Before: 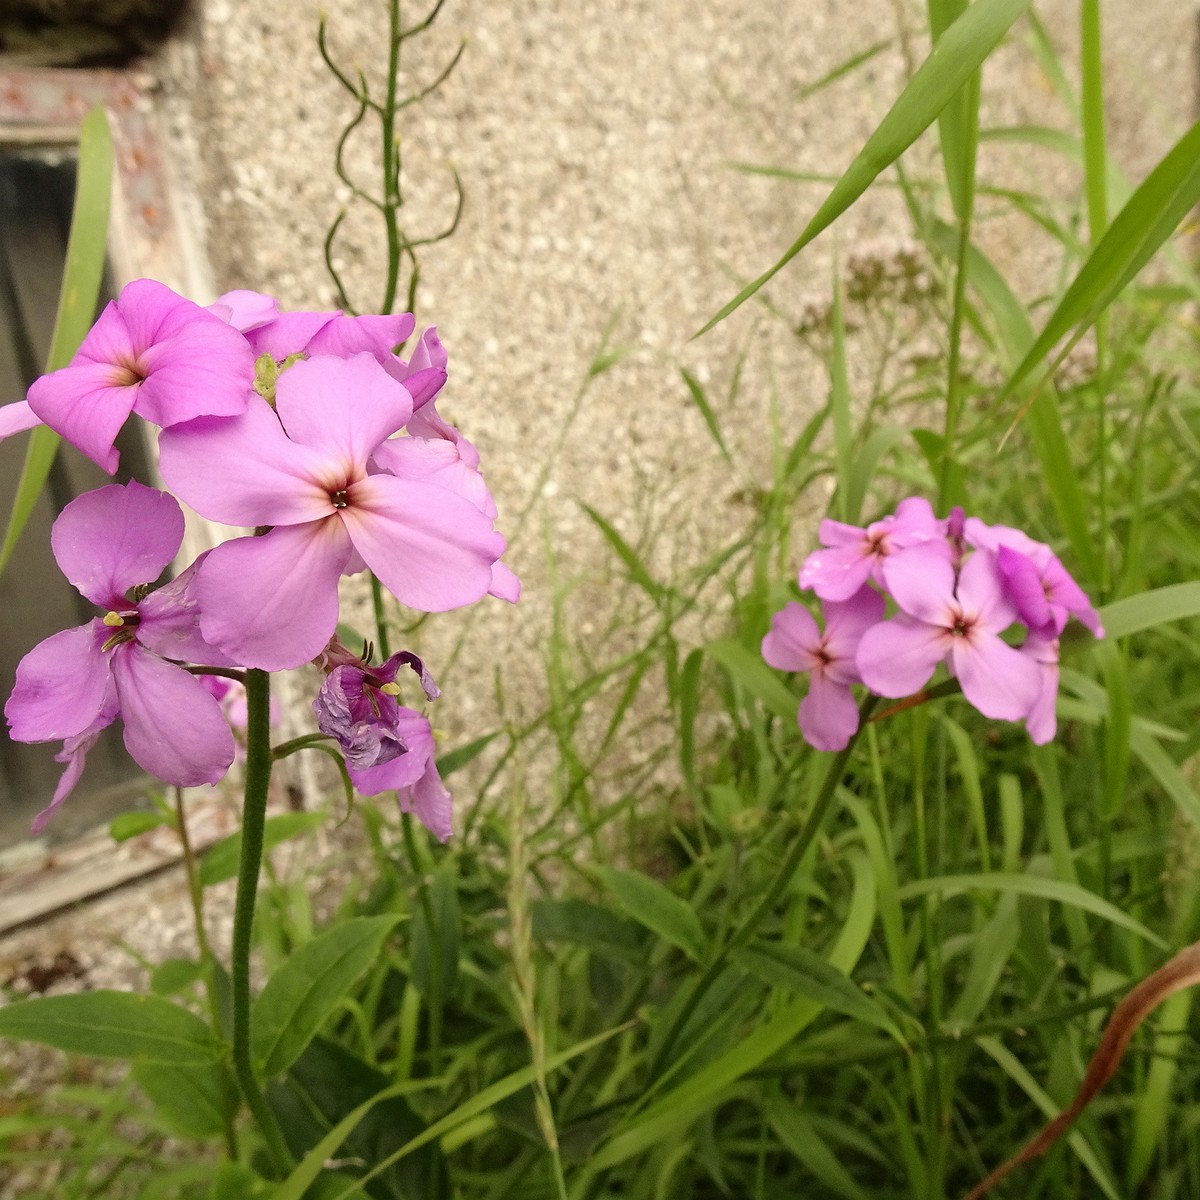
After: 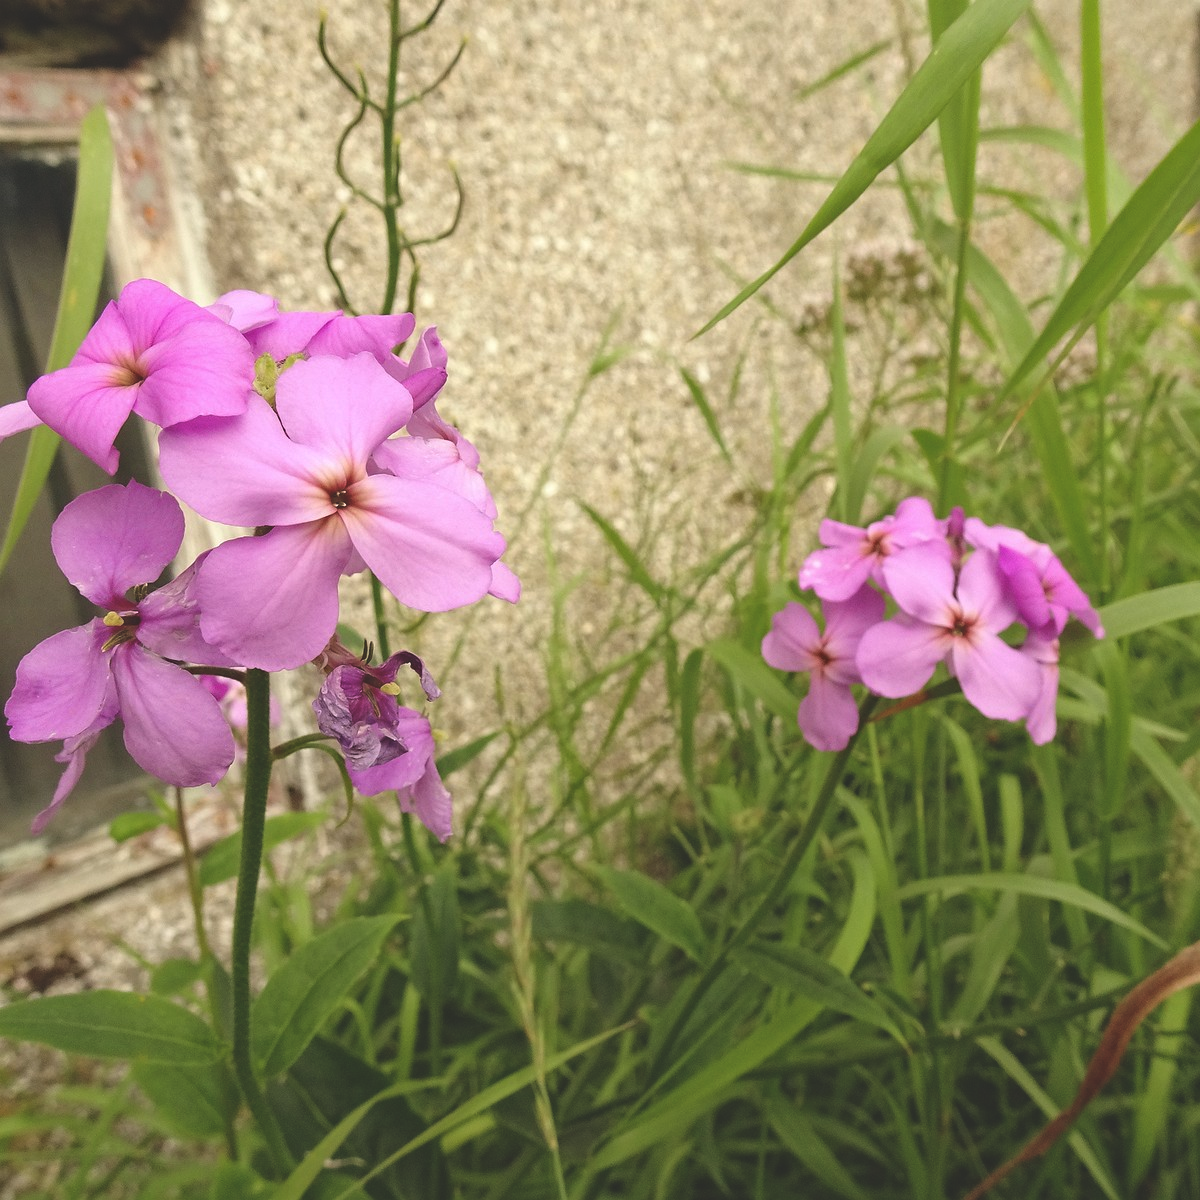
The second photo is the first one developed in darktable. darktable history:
exposure: black level correction -0.022, exposure -0.038 EV, compensate exposure bias true, compensate highlight preservation false
haze removal: compatibility mode true, adaptive false
